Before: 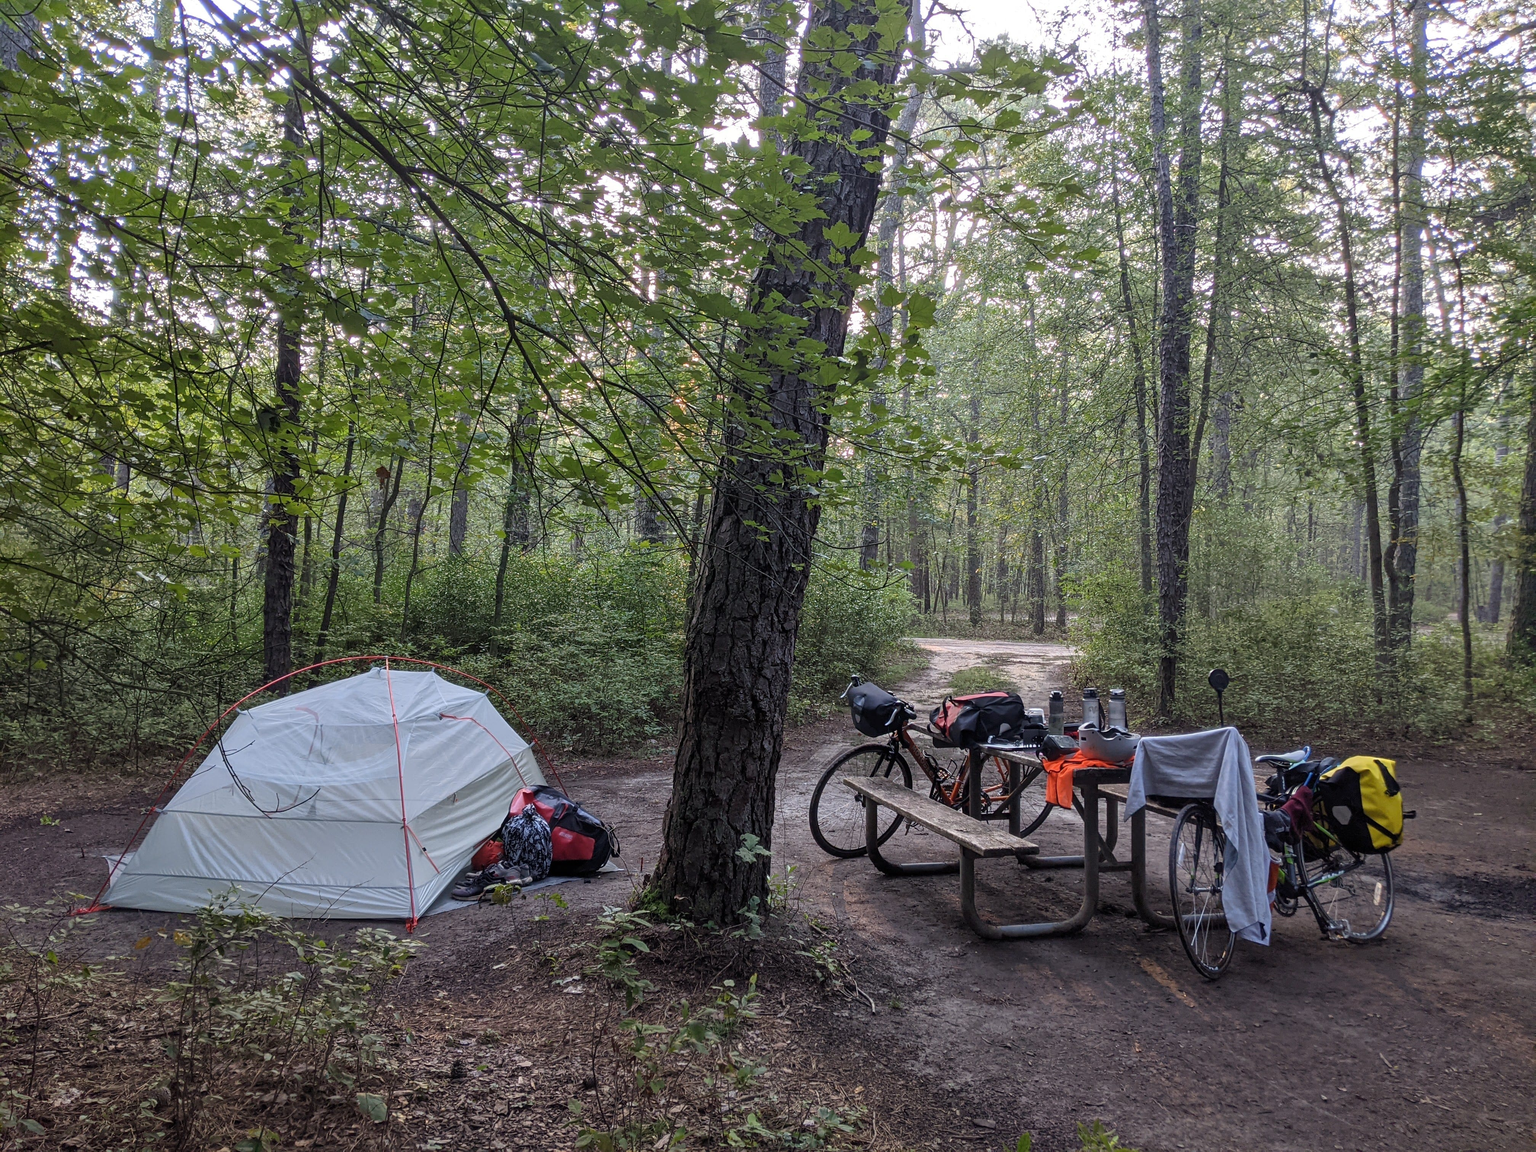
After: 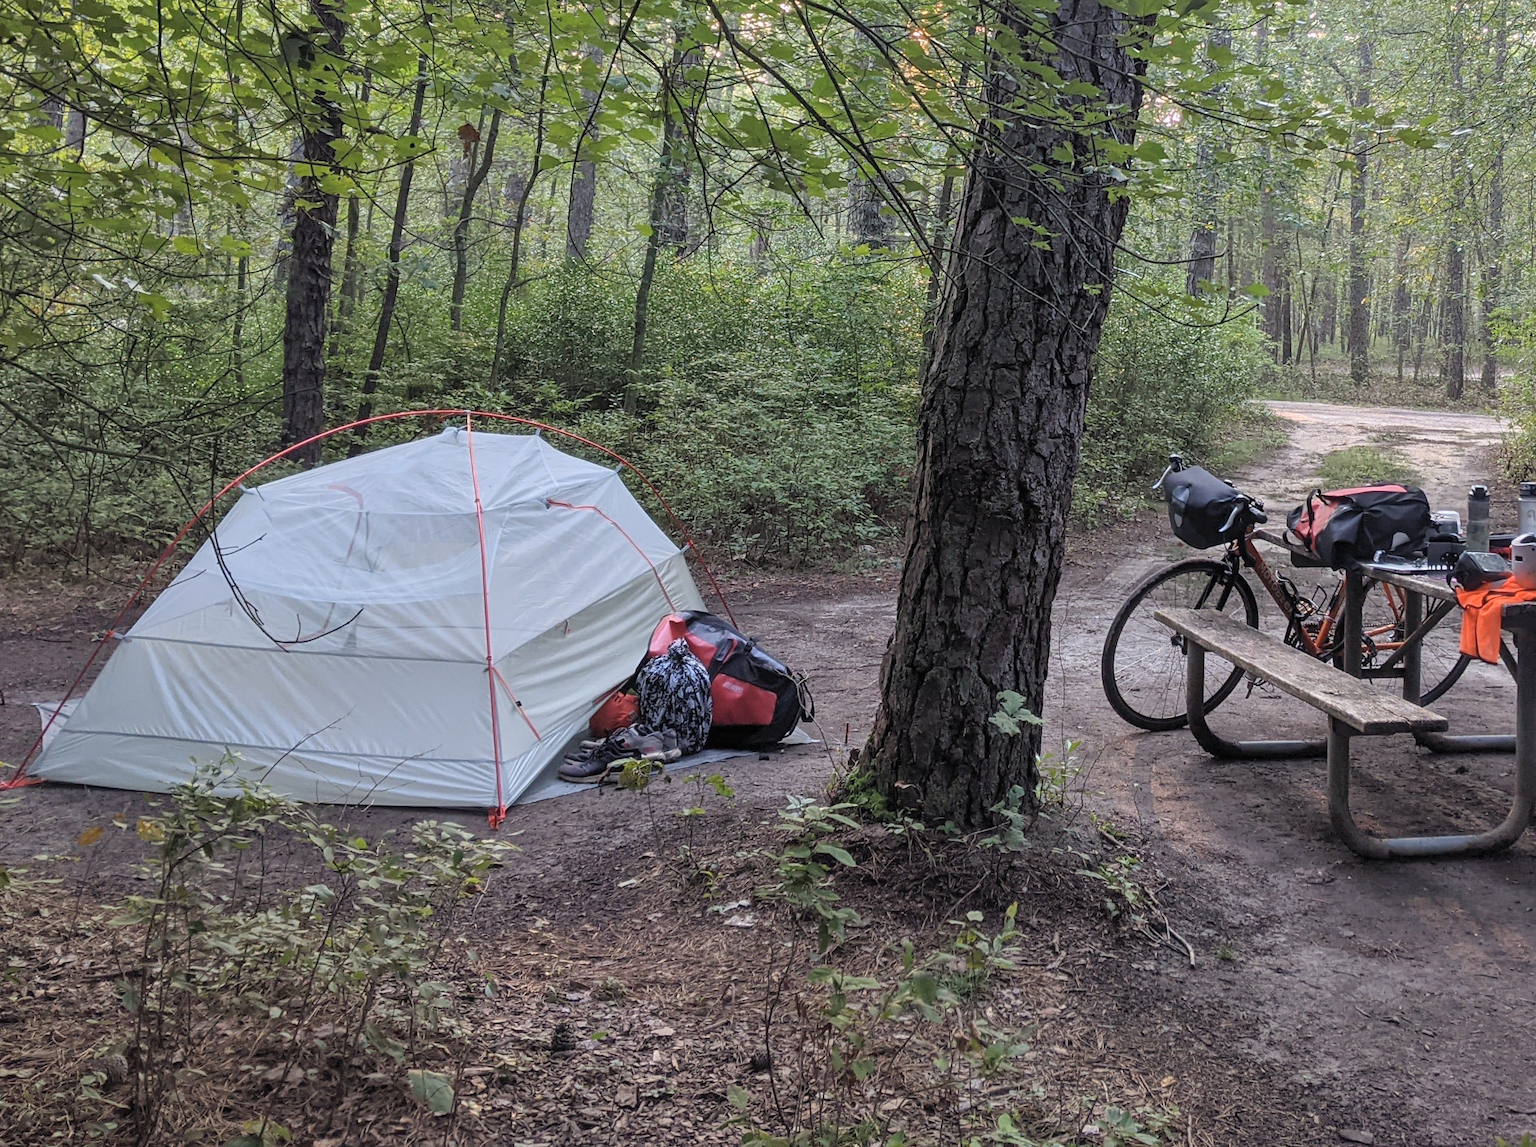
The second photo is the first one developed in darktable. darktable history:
contrast brightness saturation: brightness 0.143
crop and rotate: angle -1.25°, left 3.624%, top 32.173%, right 28.311%
